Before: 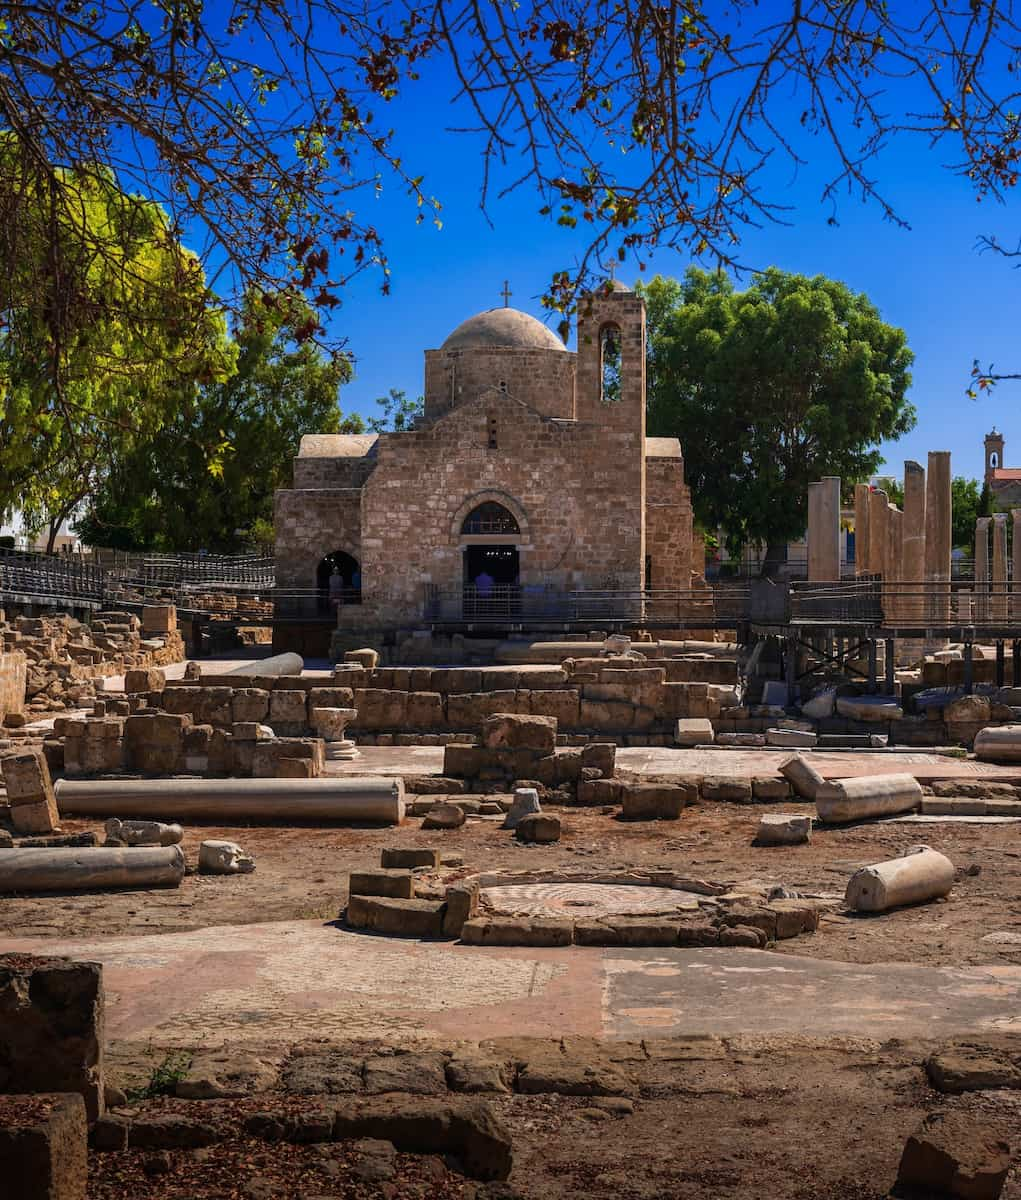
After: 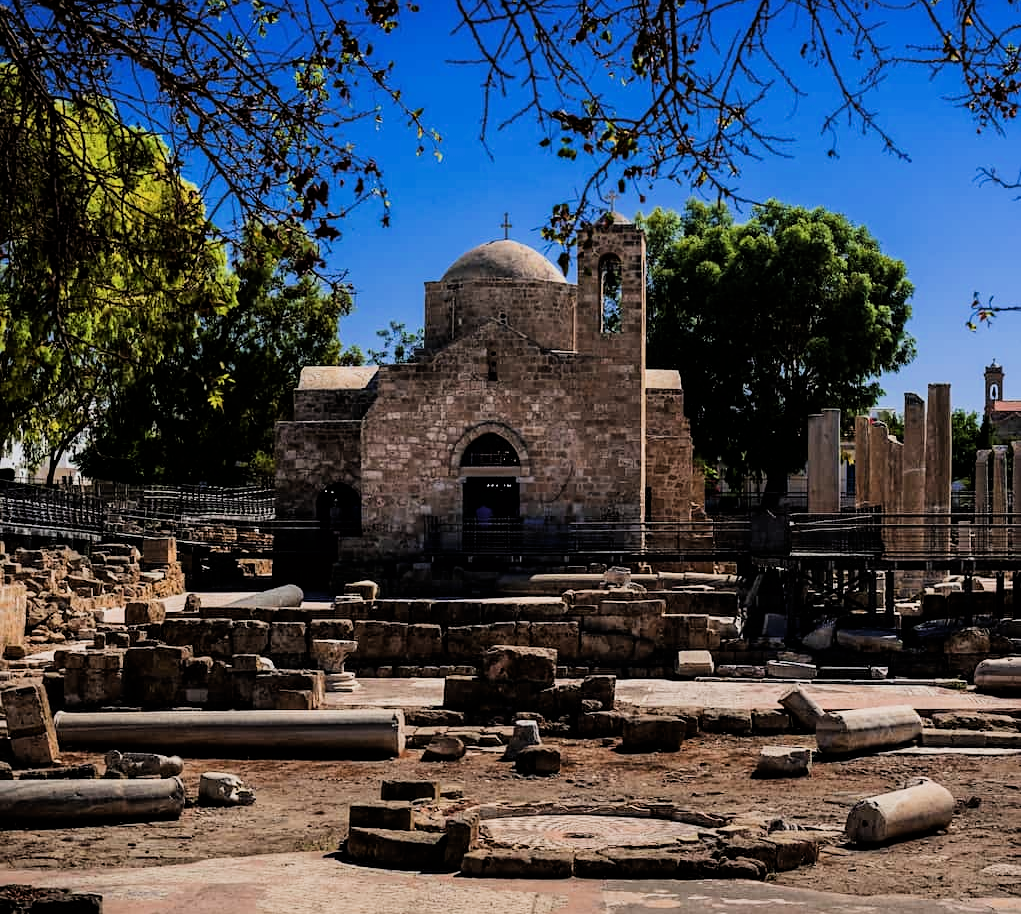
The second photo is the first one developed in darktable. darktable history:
crop: top 5.73%, bottom 18.081%
sharpen: amount 0.208
filmic rgb: black relative exposure -4.99 EV, white relative exposure 3.96 EV, hardness 2.88, contrast 1.396
